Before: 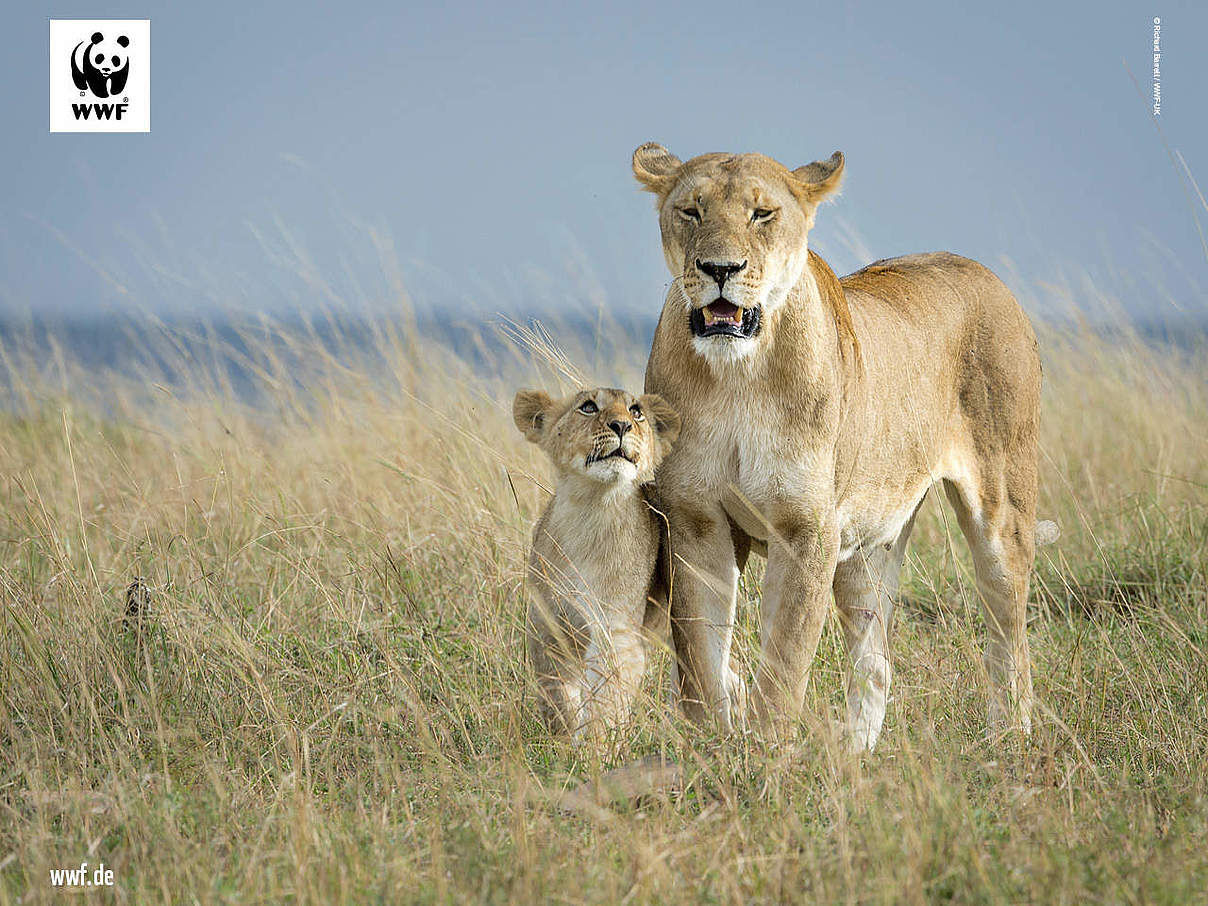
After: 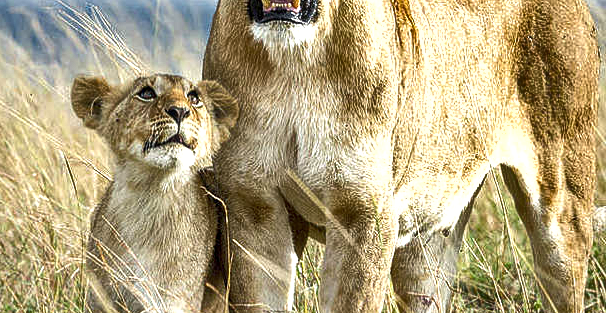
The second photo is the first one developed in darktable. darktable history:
exposure: exposure 0.657 EV, compensate highlight preservation false
local contrast: on, module defaults
crop: left 36.607%, top 34.735%, right 13.146%, bottom 30.611%
shadows and highlights: radius 100.41, shadows 50.55, highlights -64.36, highlights color adjustment 49.82%, soften with gaussian
